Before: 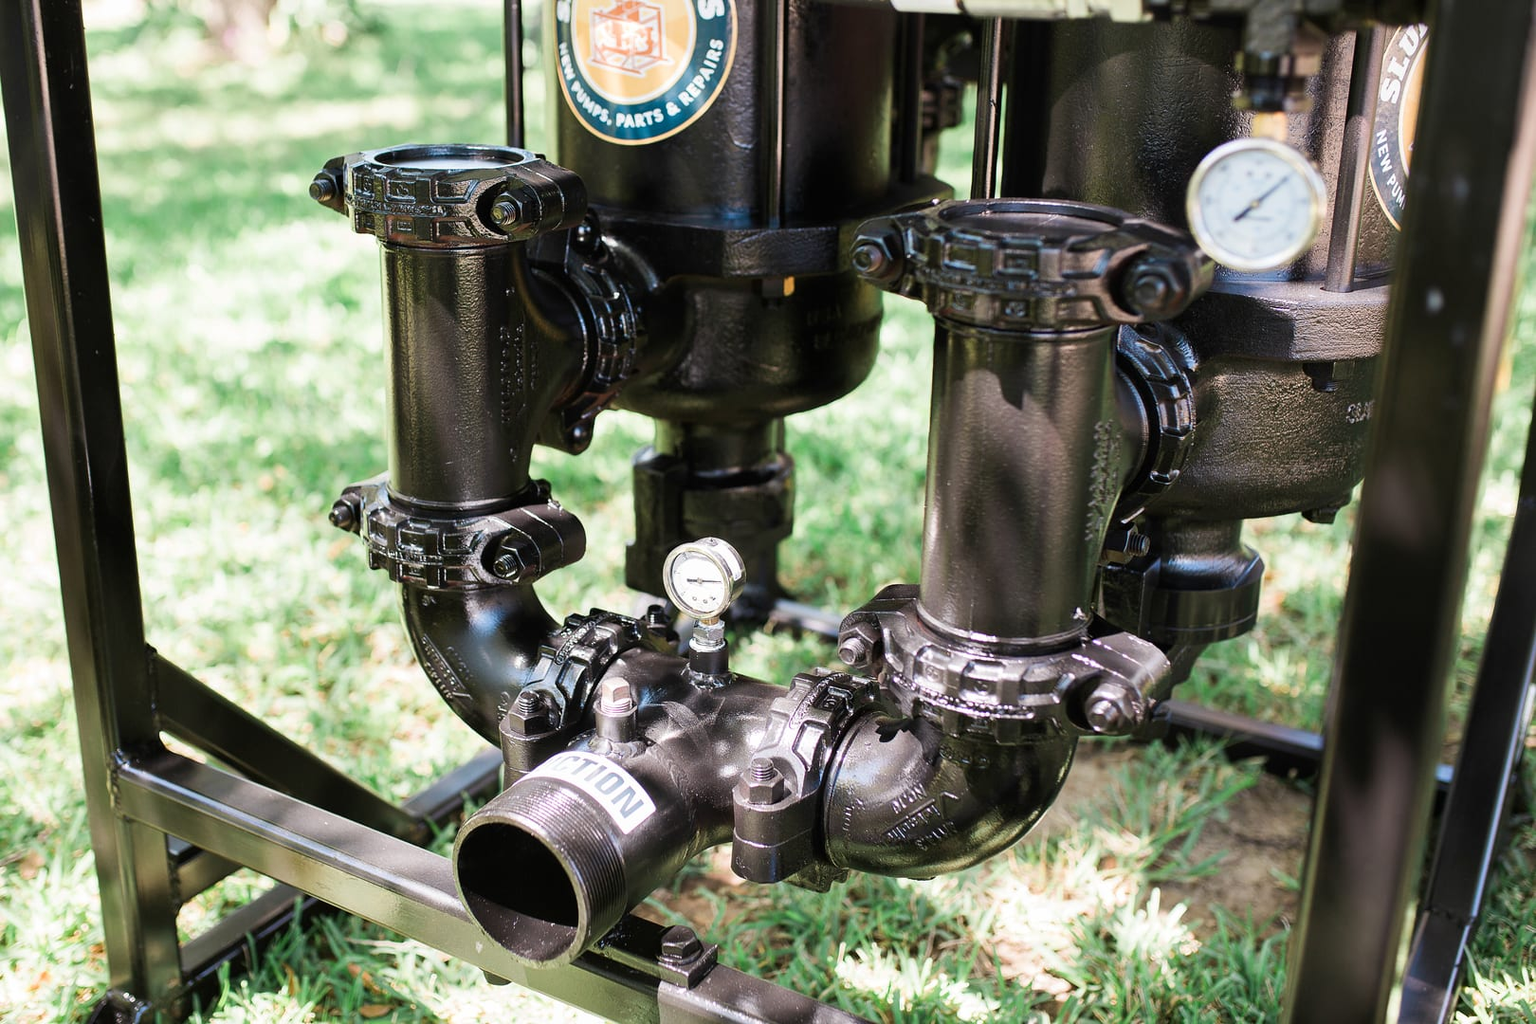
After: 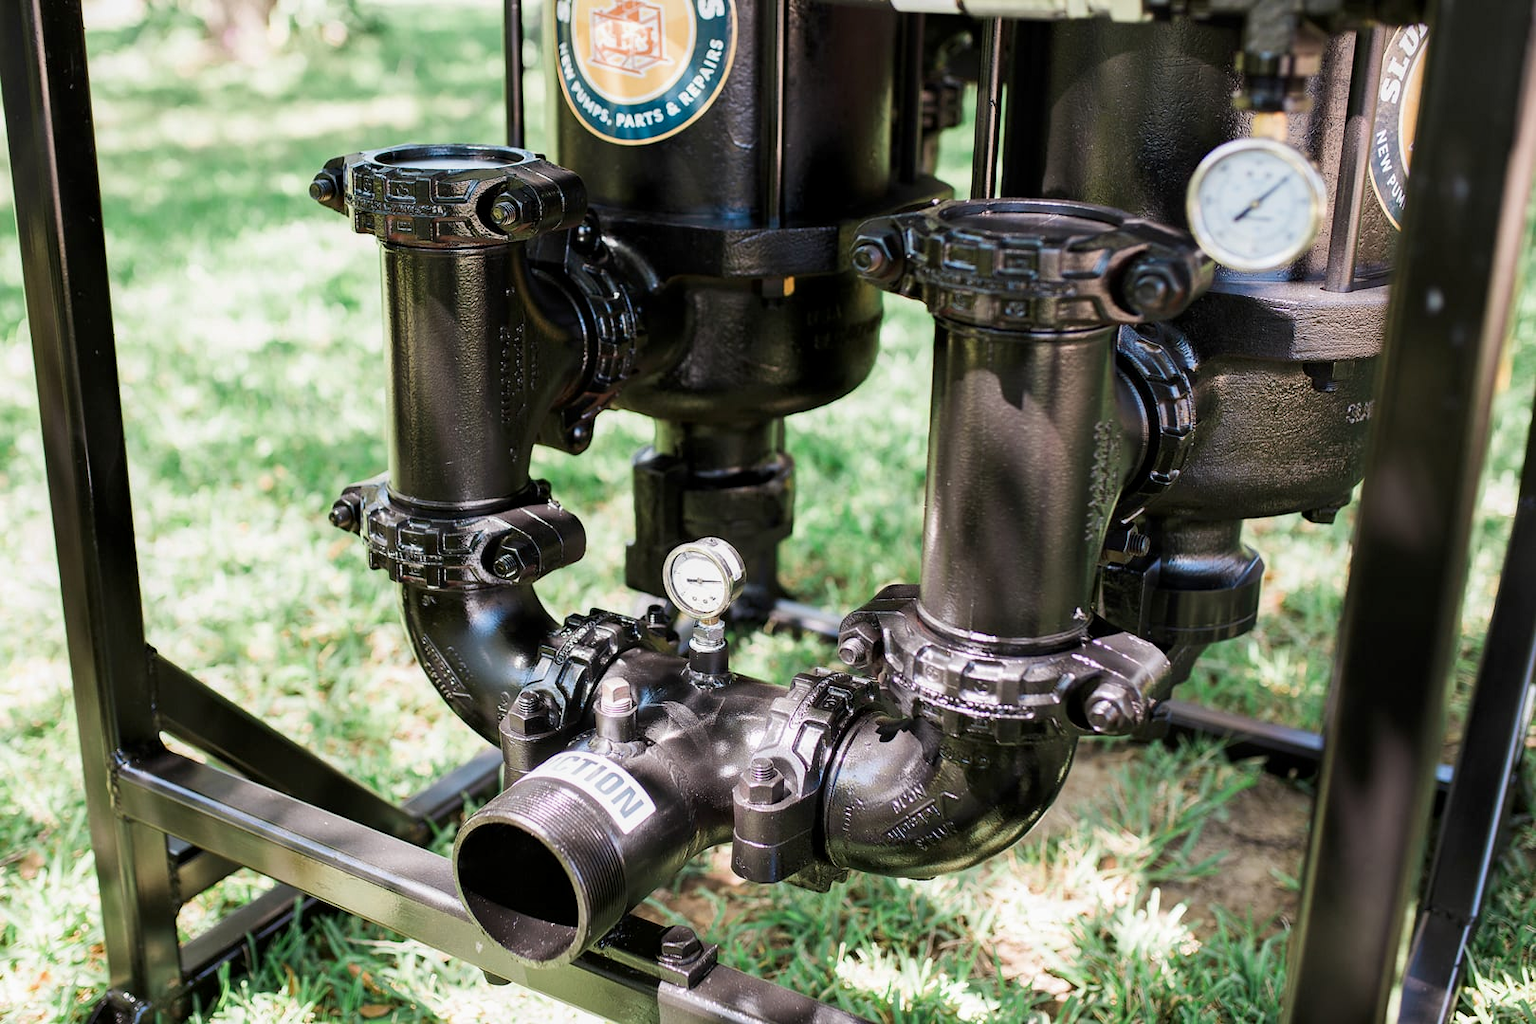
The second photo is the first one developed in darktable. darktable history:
local contrast: highlights 61%, shadows 106%, detail 107%, midtone range 0.529
